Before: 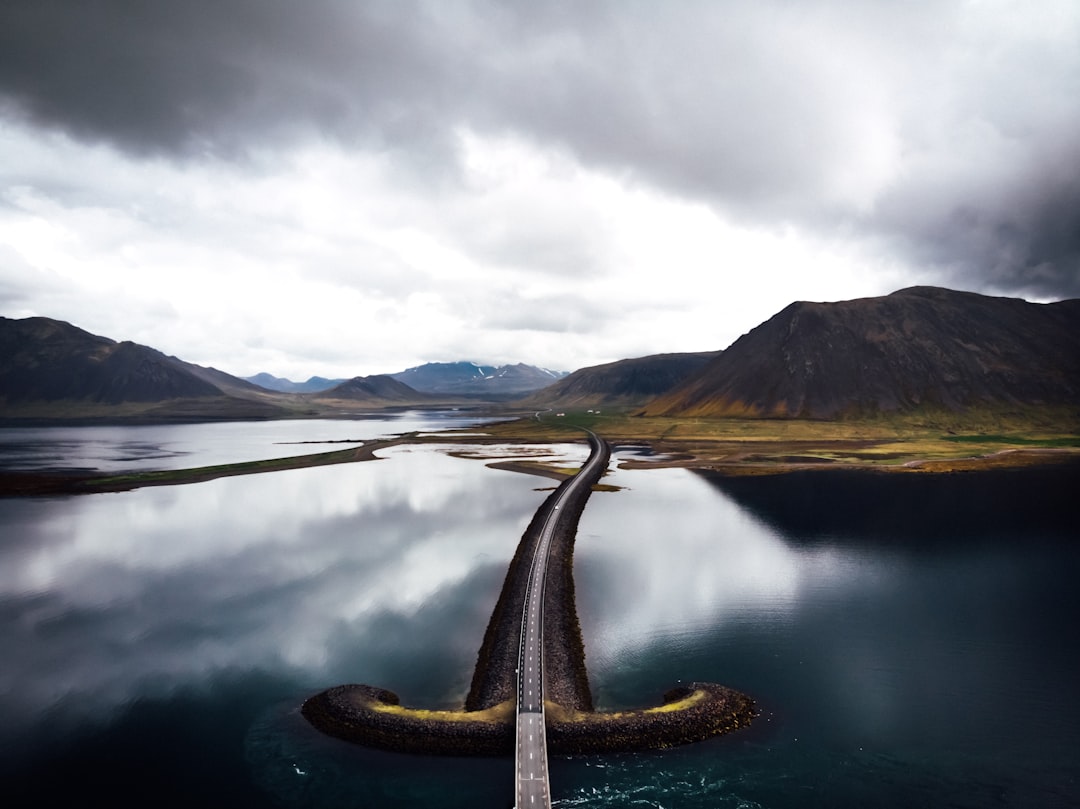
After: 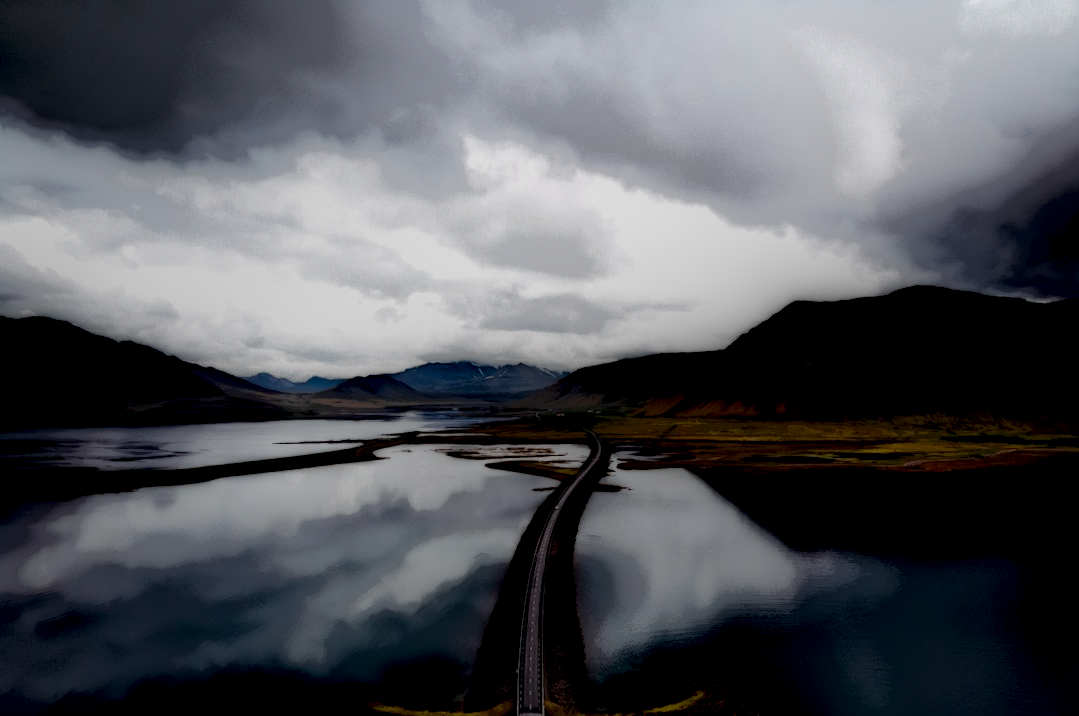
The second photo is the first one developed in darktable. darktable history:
local contrast: highlights 0%, shadows 198%, detail 164%, midtone range 0.001
crop and rotate: top 0%, bottom 11.49%
